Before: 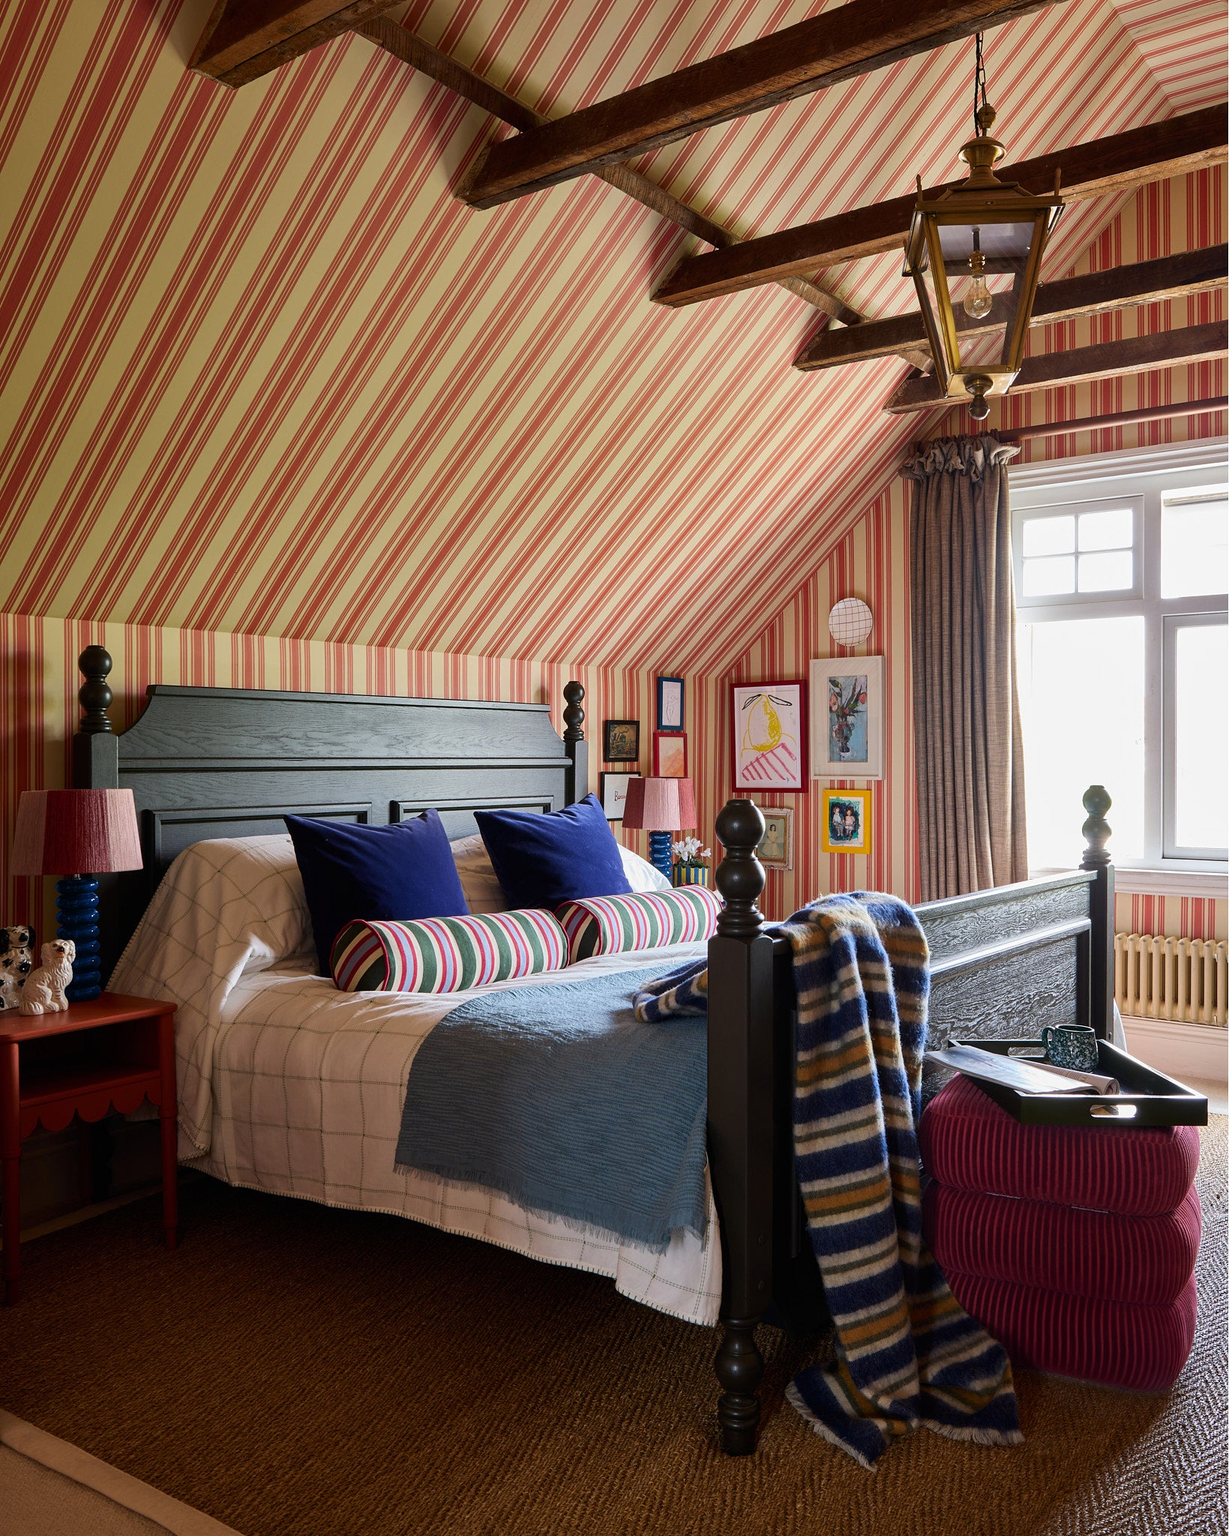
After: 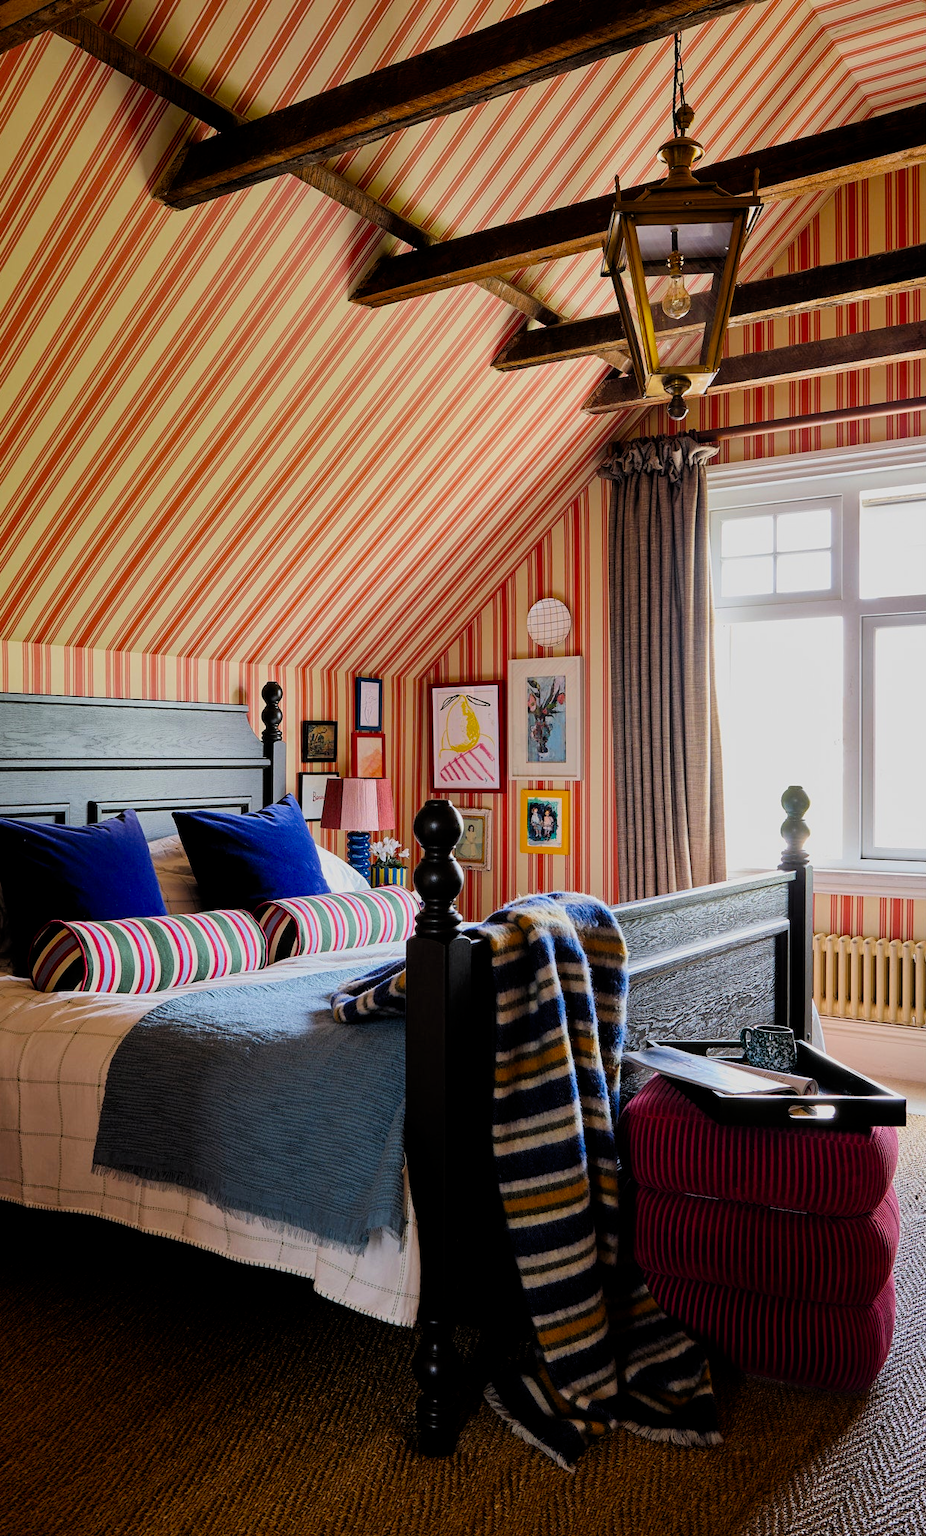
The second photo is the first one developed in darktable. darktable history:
crop and rotate: left 24.6%
filmic rgb: black relative exposure -7.75 EV, white relative exposure 4.4 EV, threshold 3 EV, target black luminance 0%, hardness 3.76, latitude 50.51%, contrast 1.074, highlights saturation mix 10%, shadows ↔ highlights balance -0.22%, color science v4 (2020), enable highlight reconstruction true
